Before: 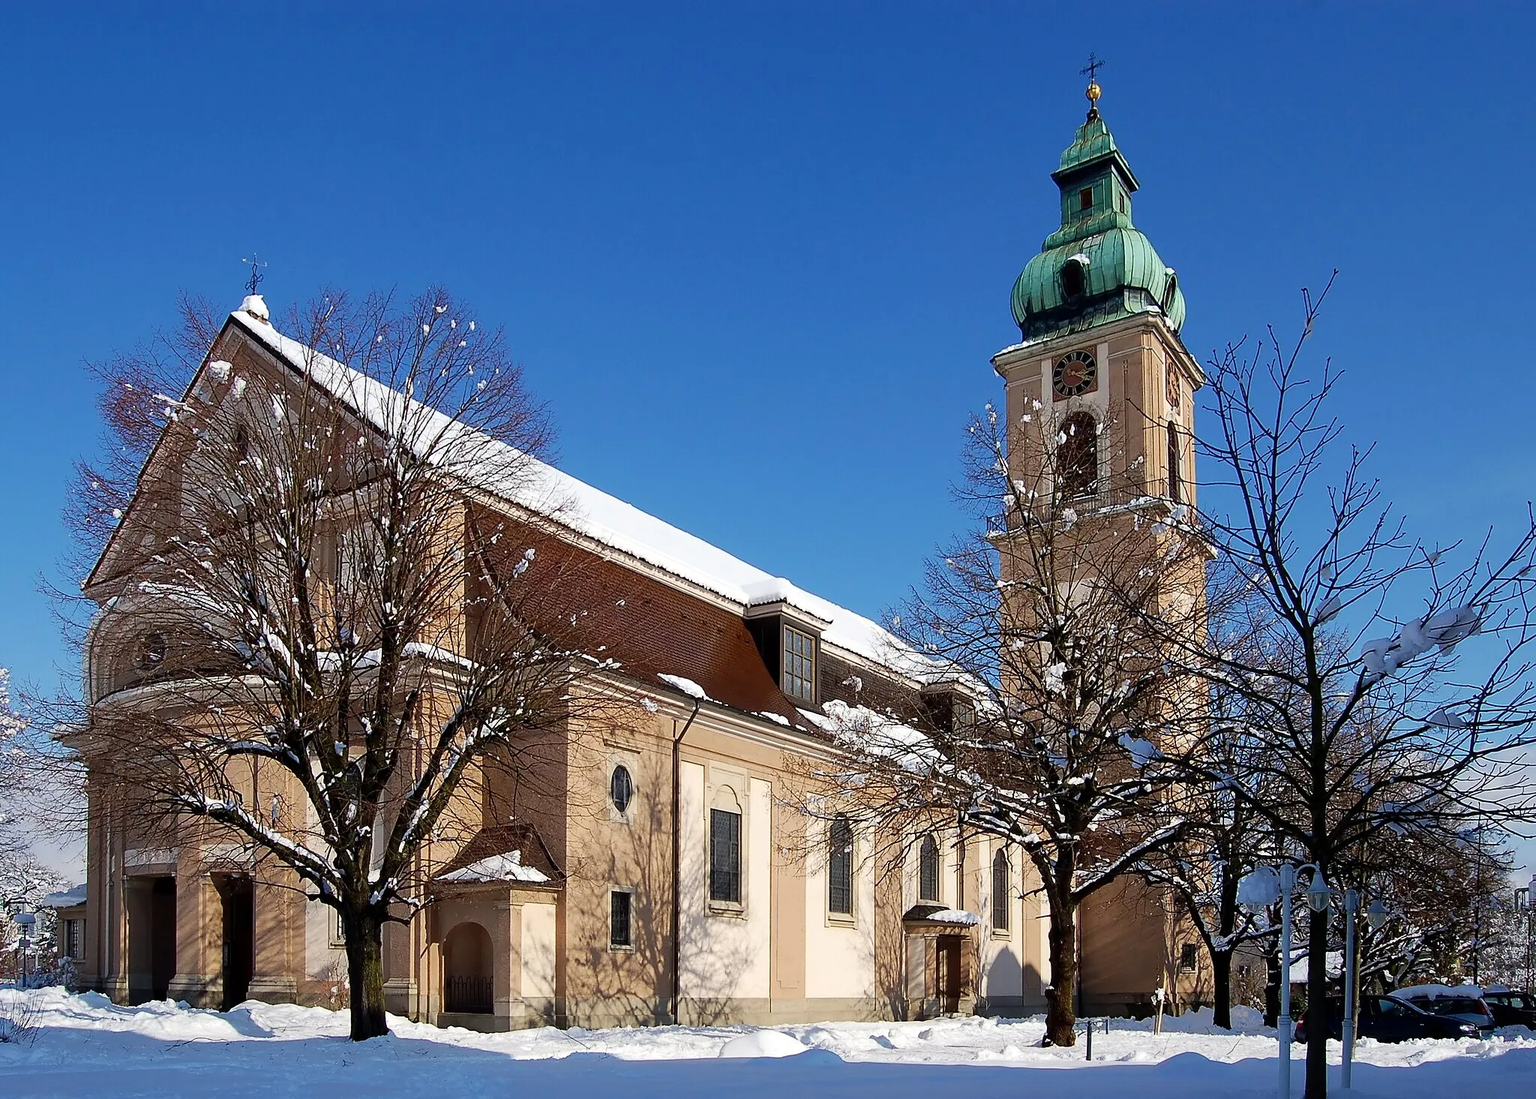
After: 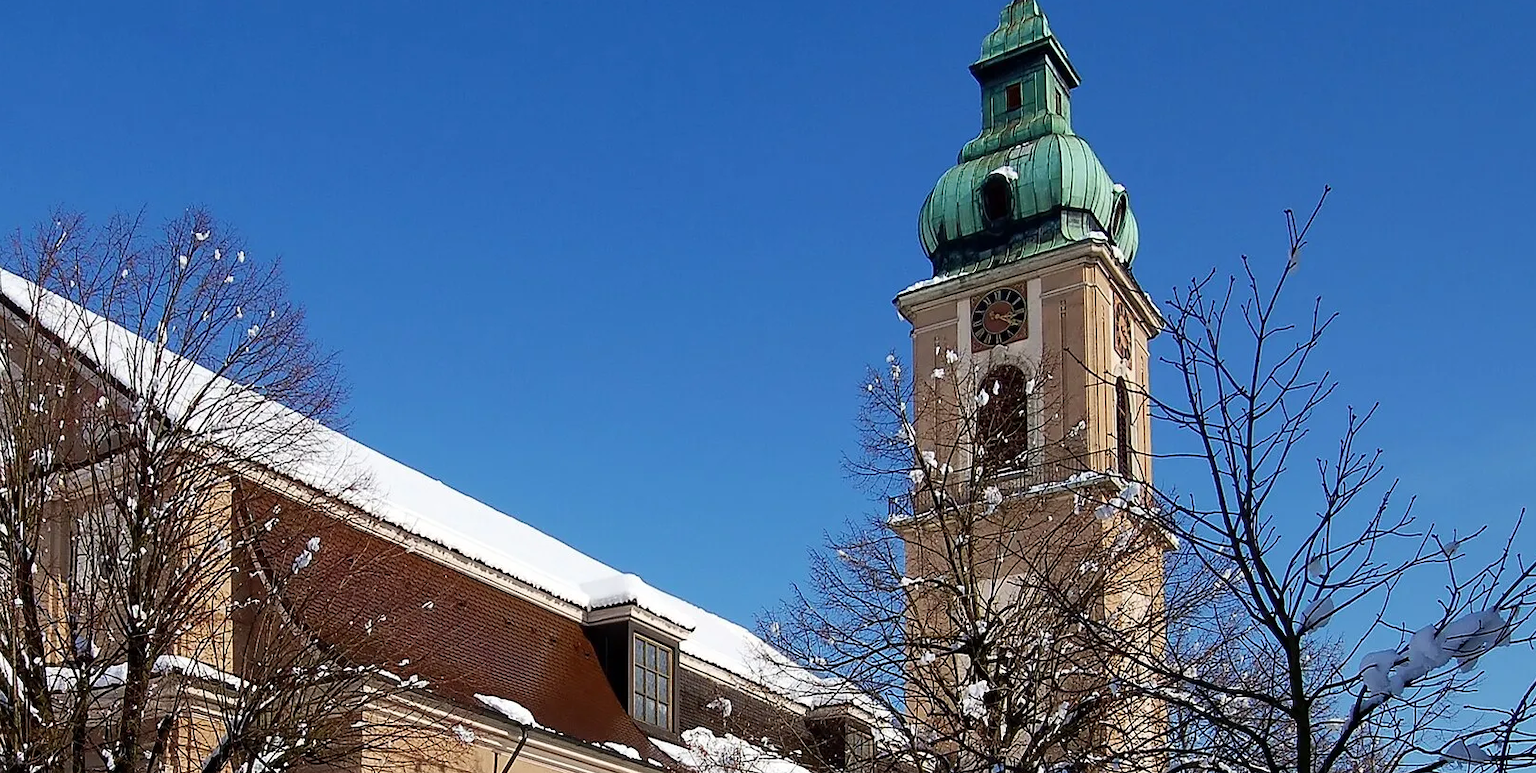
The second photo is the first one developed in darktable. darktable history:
crop: left 18.306%, top 11.098%, right 2.161%, bottom 32.872%
